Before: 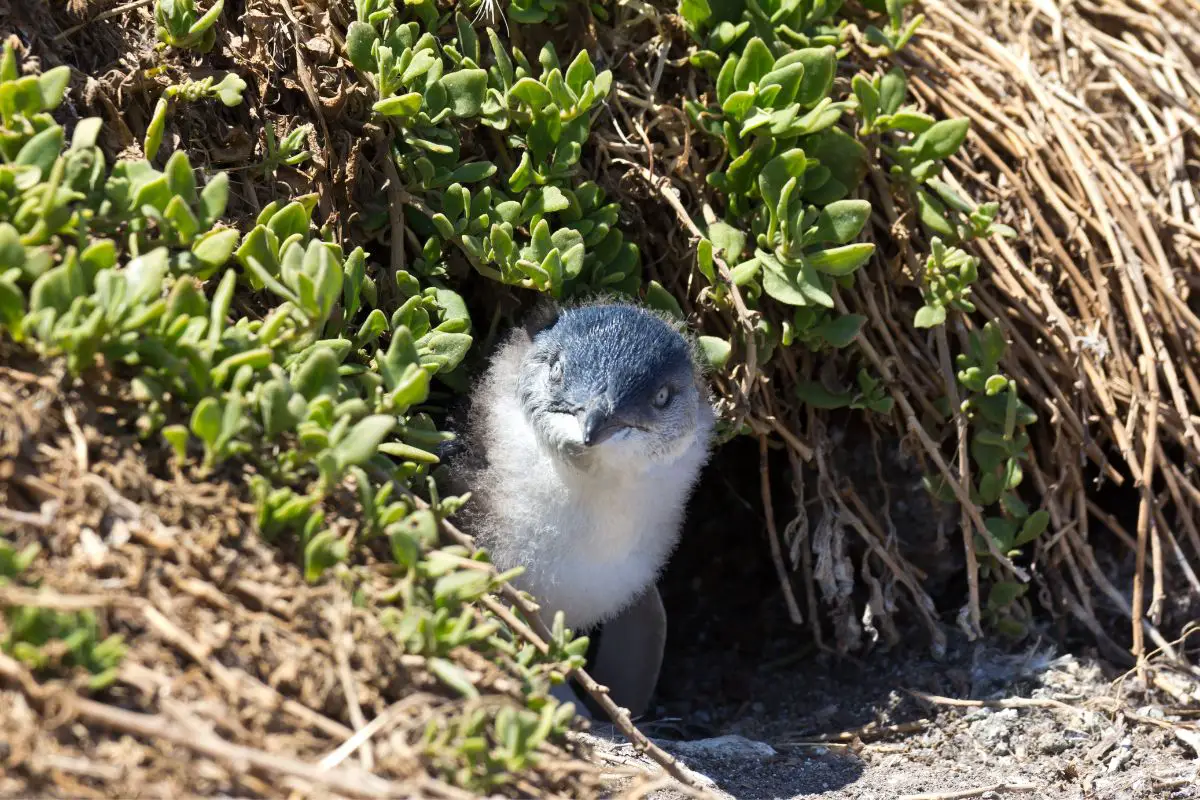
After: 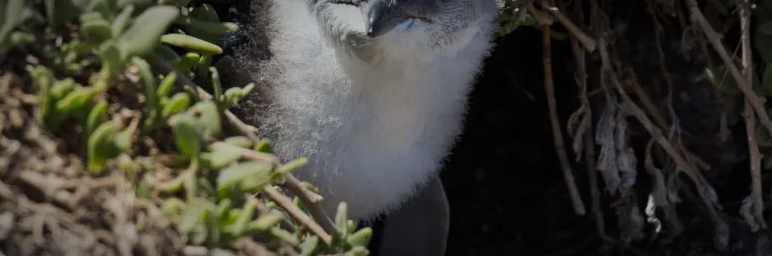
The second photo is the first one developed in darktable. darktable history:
vignetting: automatic ratio true
crop: left 18.091%, top 51.13%, right 17.525%, bottom 16.85%
exposure: exposure -1 EV, compensate highlight preservation false
